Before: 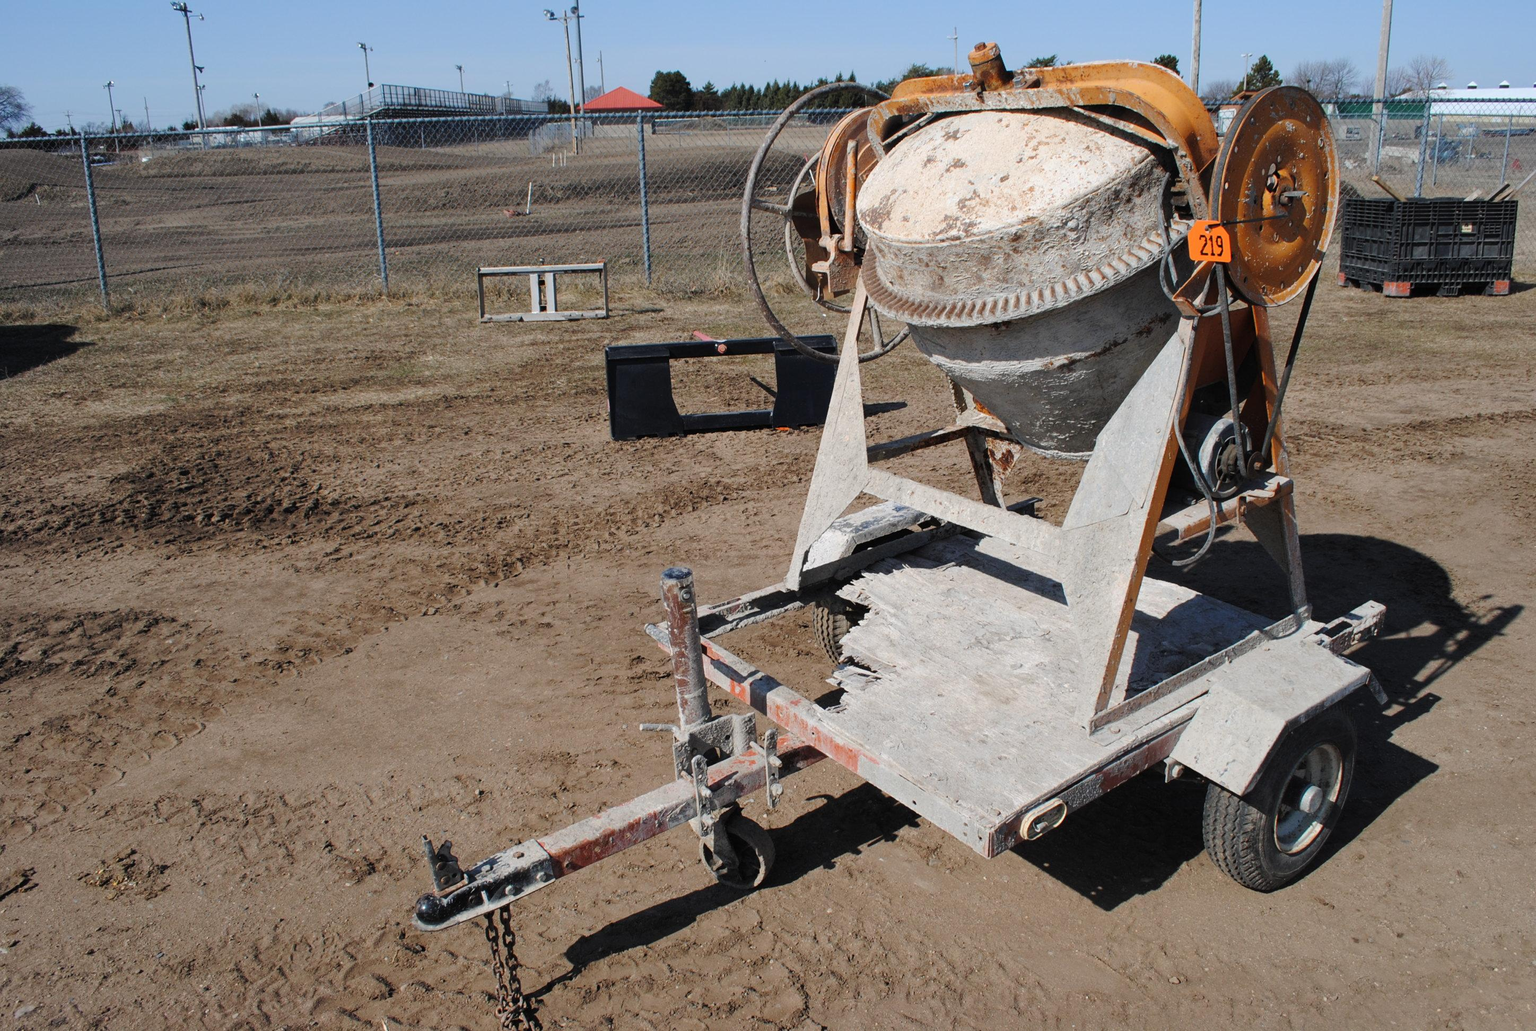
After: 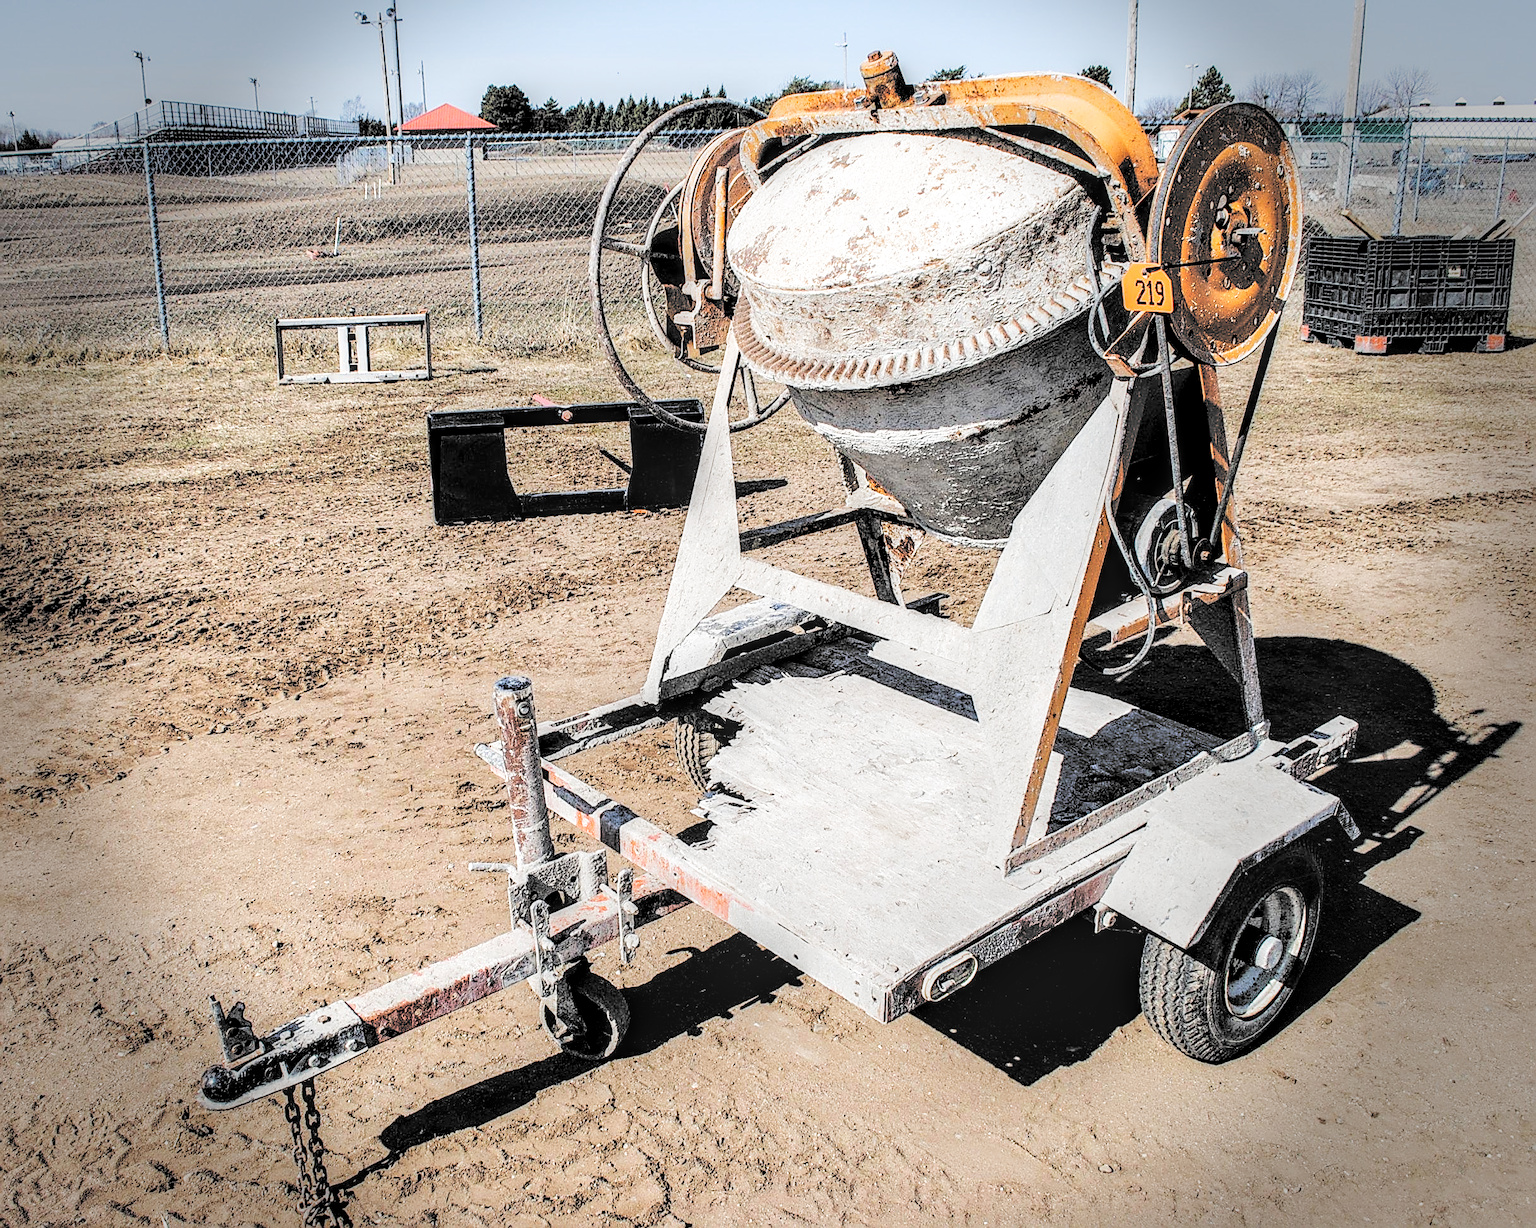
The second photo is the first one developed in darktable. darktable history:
contrast brightness saturation: brightness 0.992
vignetting: fall-off start 76.77%, fall-off radius 26.59%, saturation -0.001, width/height ratio 0.975, dithering 8-bit output
crop: left 16.077%
filmic rgb: black relative exposure -5.01 EV, white relative exposure 3.97 EV, hardness 2.9, contrast 1.301, highlights saturation mix -28.92%, add noise in highlights 0.002, preserve chrominance no, color science v3 (2019), use custom middle-gray values true, contrast in highlights soft
sharpen: radius 1.71, amount 1.305
local contrast: highlights 19%, detail 187%
